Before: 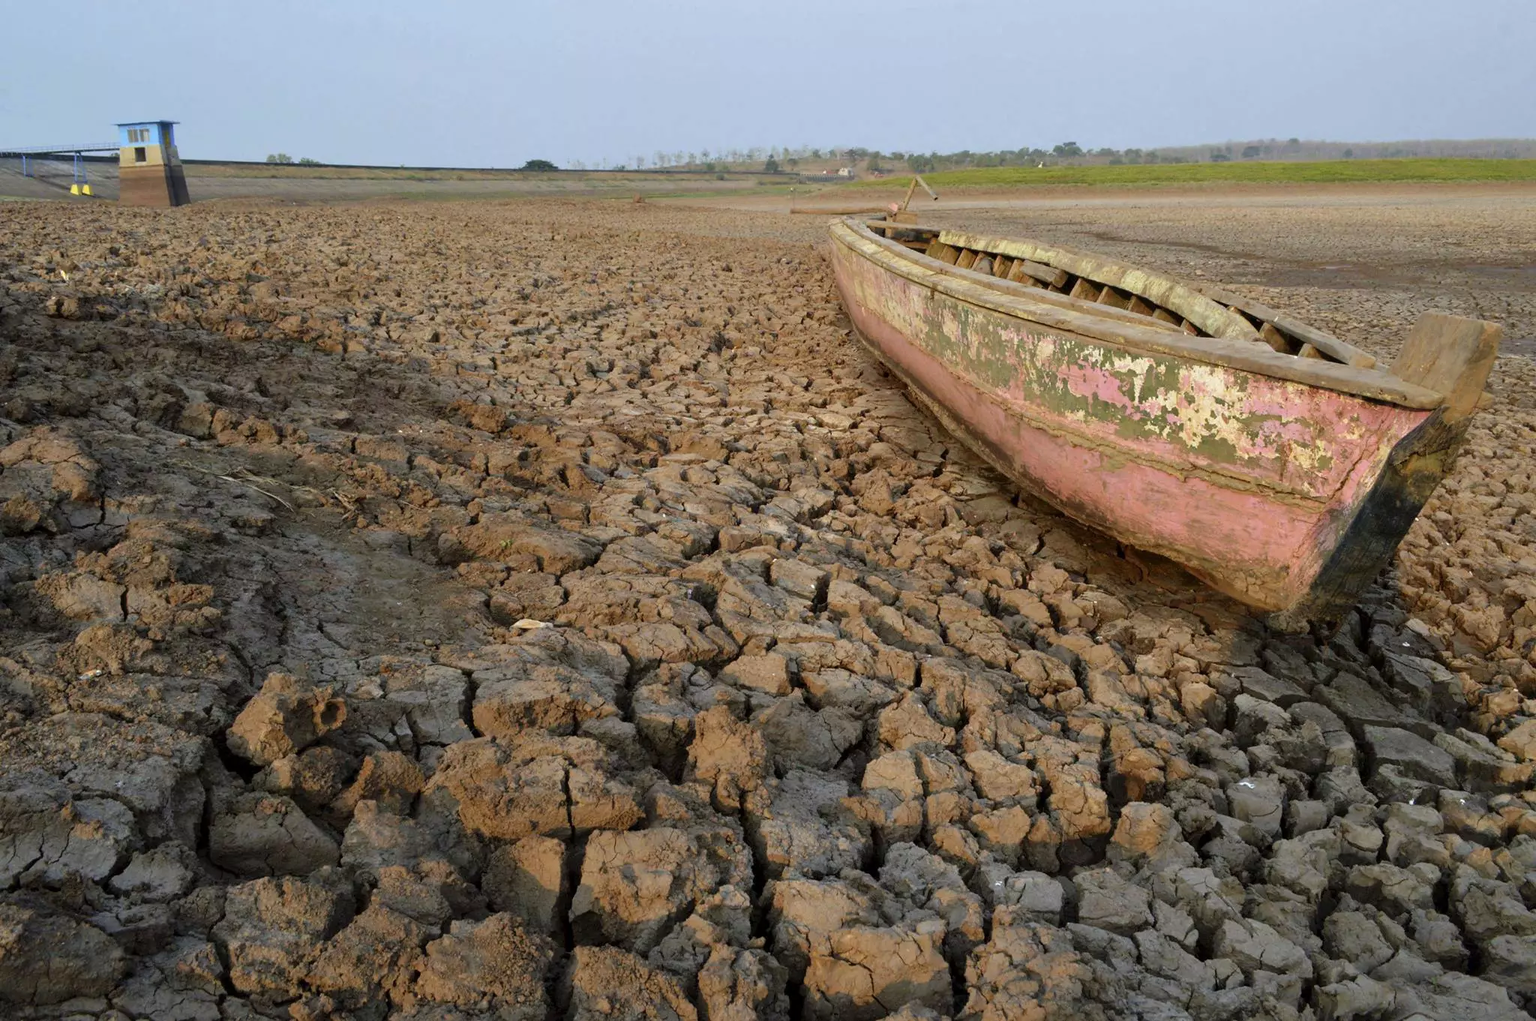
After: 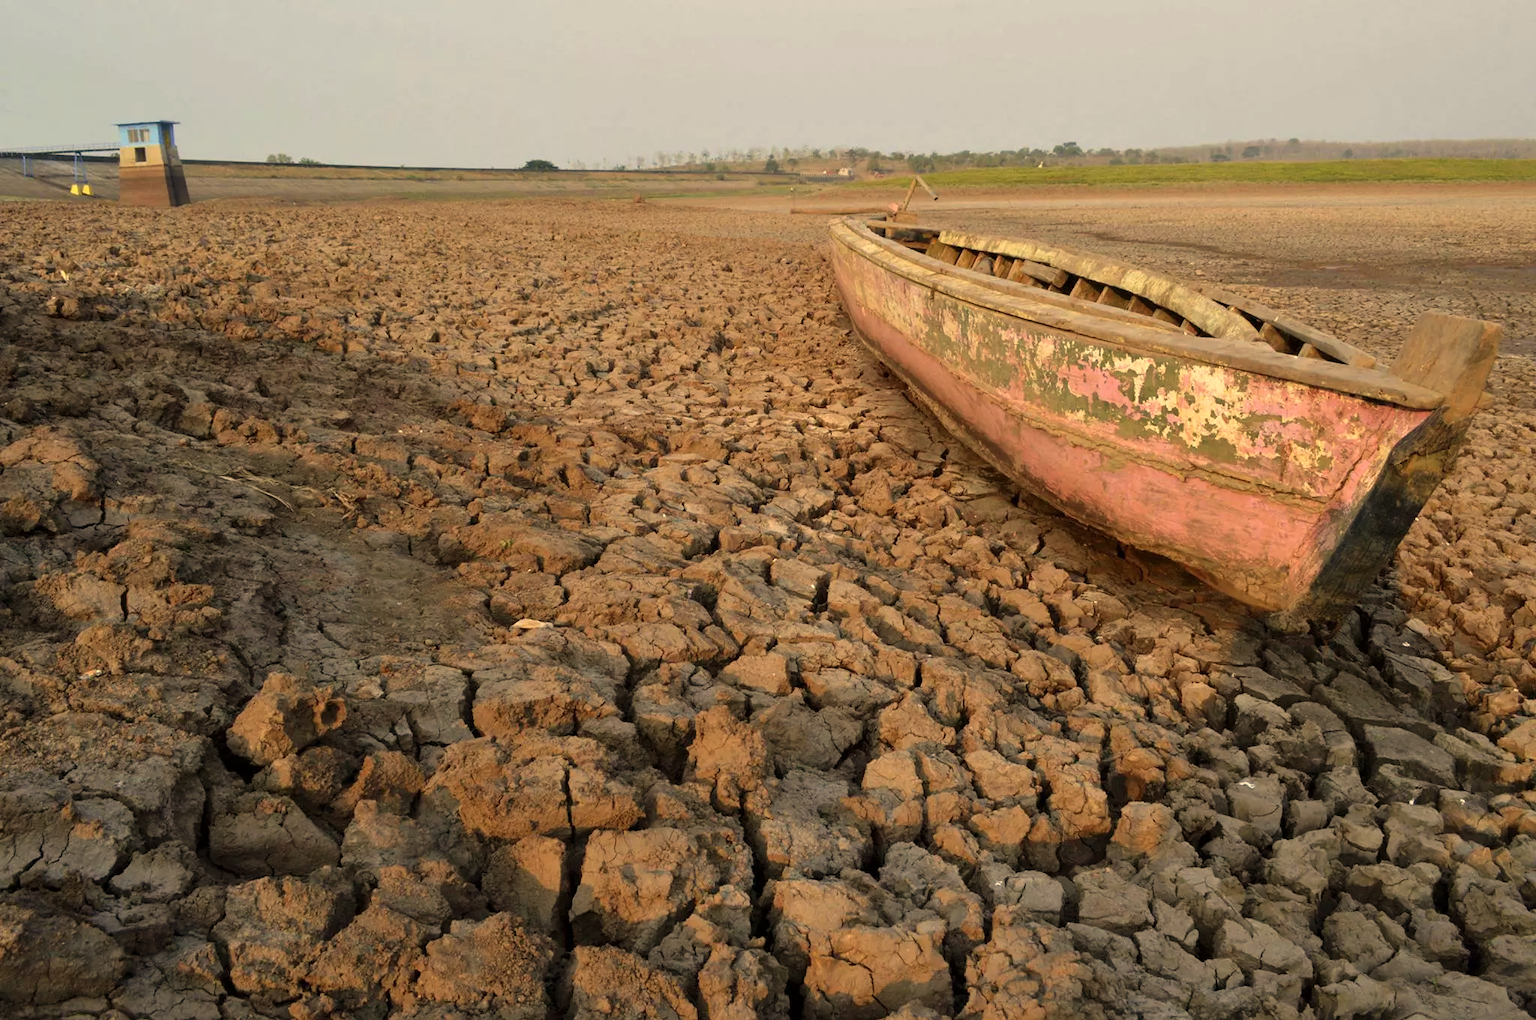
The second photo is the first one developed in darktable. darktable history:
white balance: red 1.138, green 0.996, blue 0.812
tone equalizer: on, module defaults
